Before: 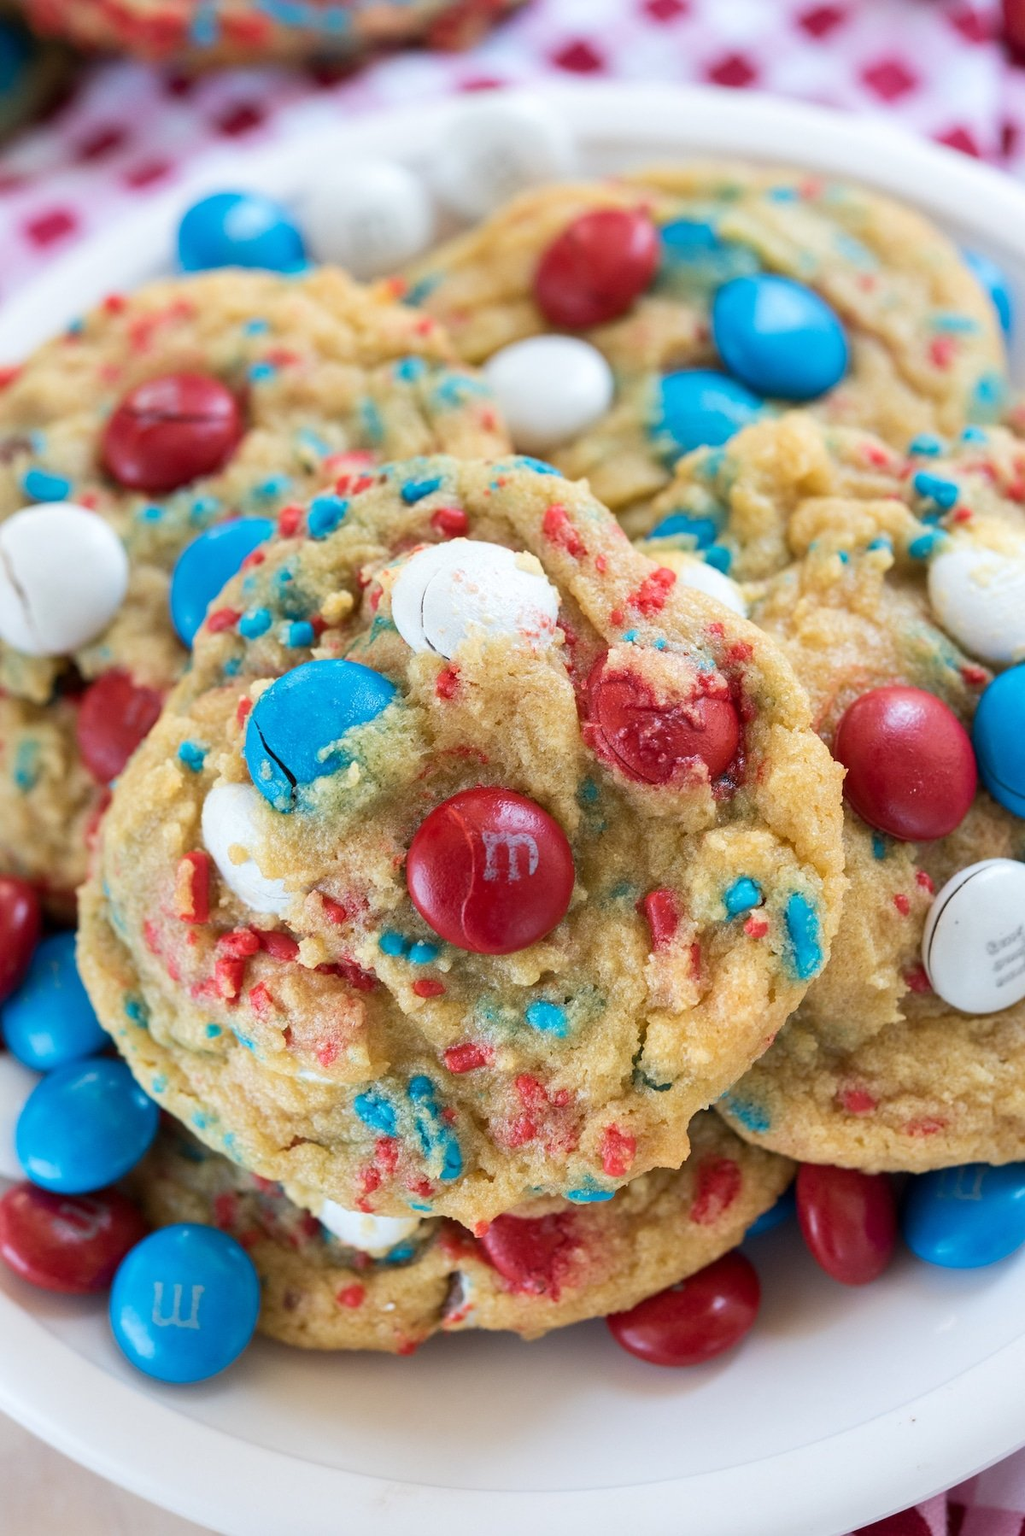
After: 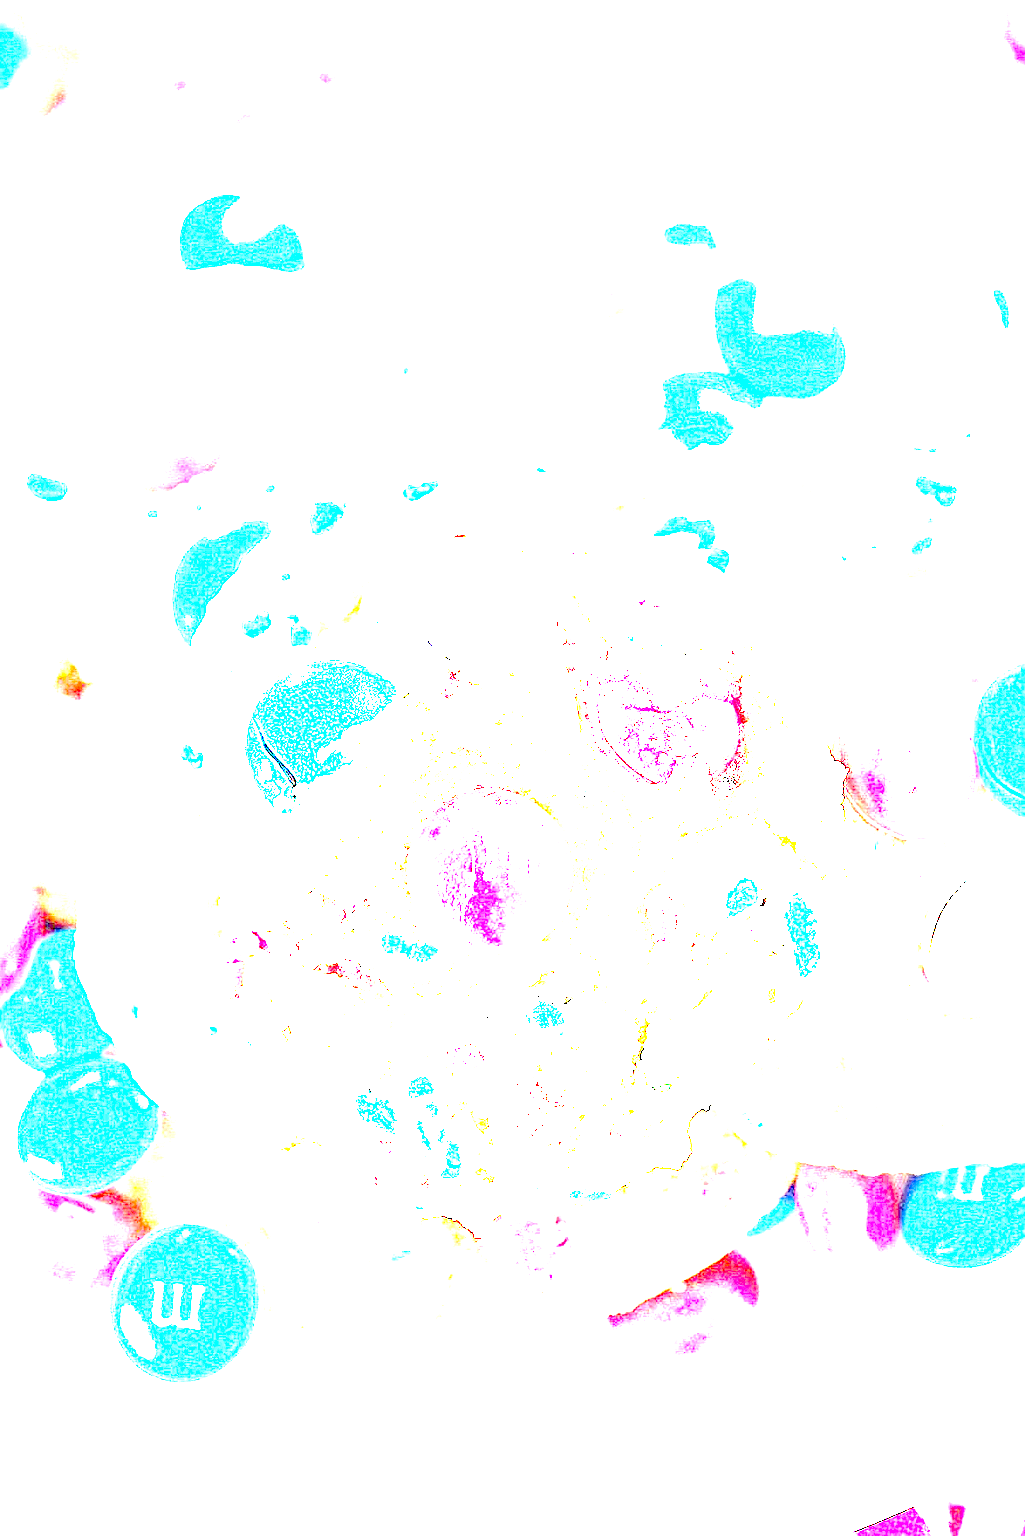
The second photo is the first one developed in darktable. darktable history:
sharpen: on, module defaults
exposure: exposure 7.938 EV, compensate exposure bias true, compensate highlight preservation false
